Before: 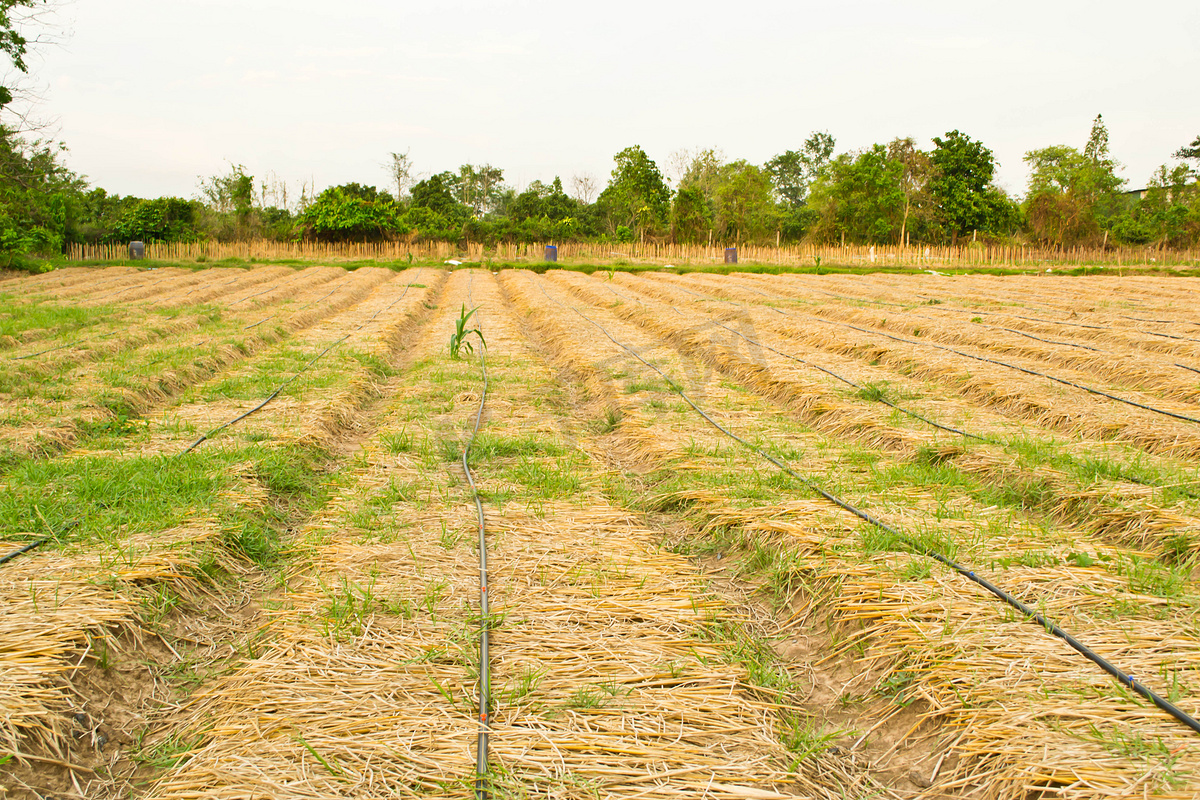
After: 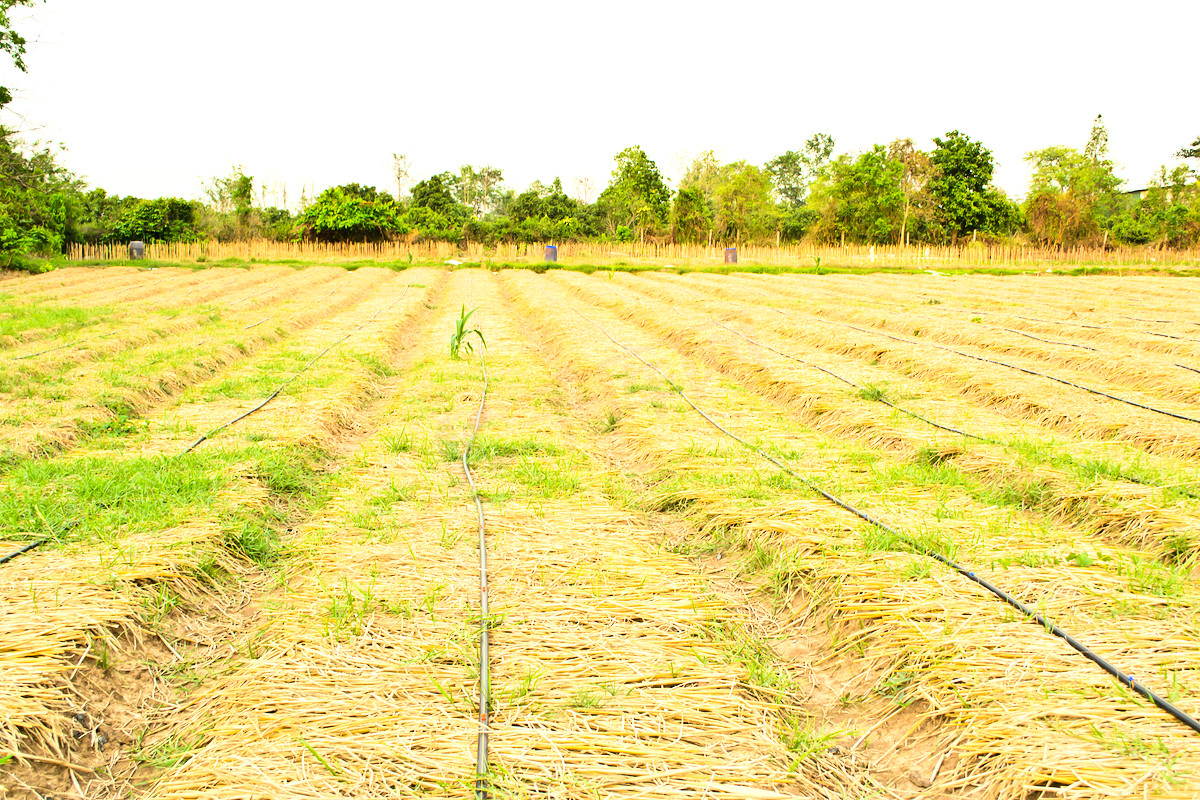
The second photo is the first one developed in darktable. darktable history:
exposure: black level correction 0.001, exposure 0.499 EV, compensate highlight preservation false
base curve: curves: ch0 [(0, 0) (0.036, 0.025) (0.121, 0.166) (0.206, 0.329) (0.605, 0.79) (1, 1)]
